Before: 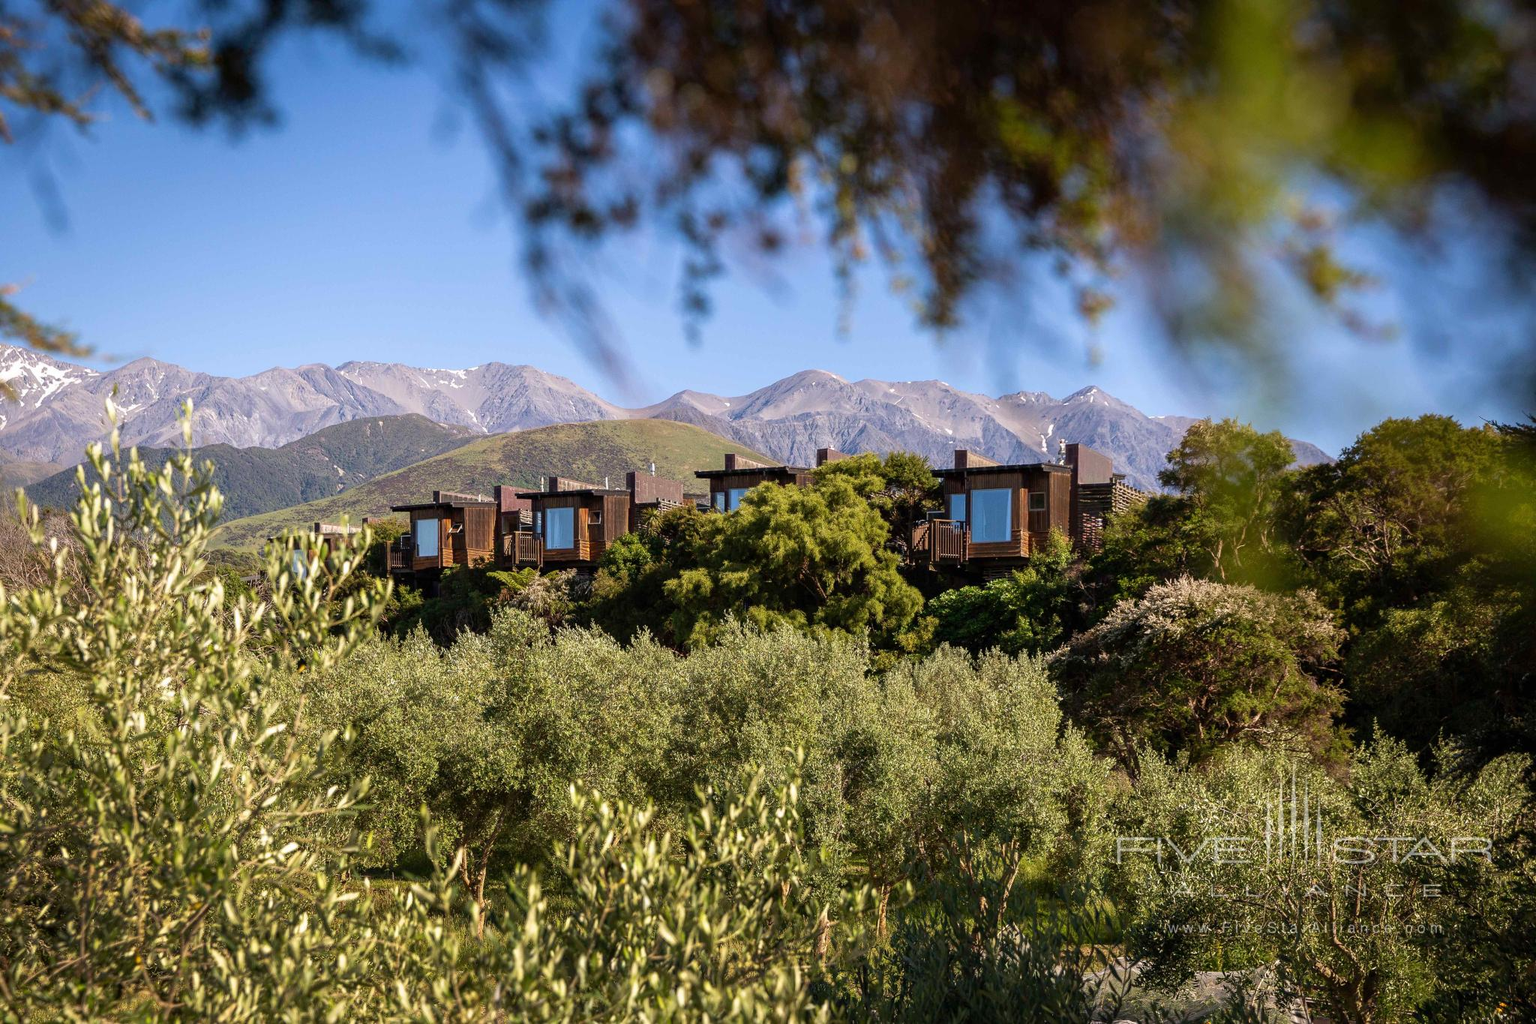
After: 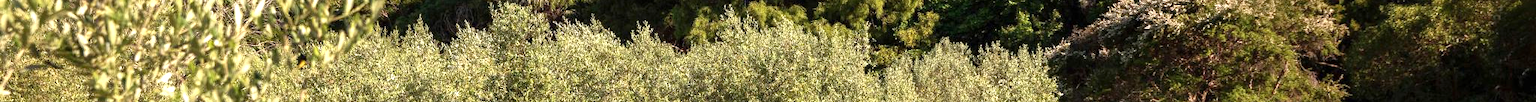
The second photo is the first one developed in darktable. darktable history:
contrast brightness saturation: saturation -0.05
crop and rotate: top 59.084%, bottom 30.916%
exposure: exposure 0.6 EV, compensate highlight preservation false
